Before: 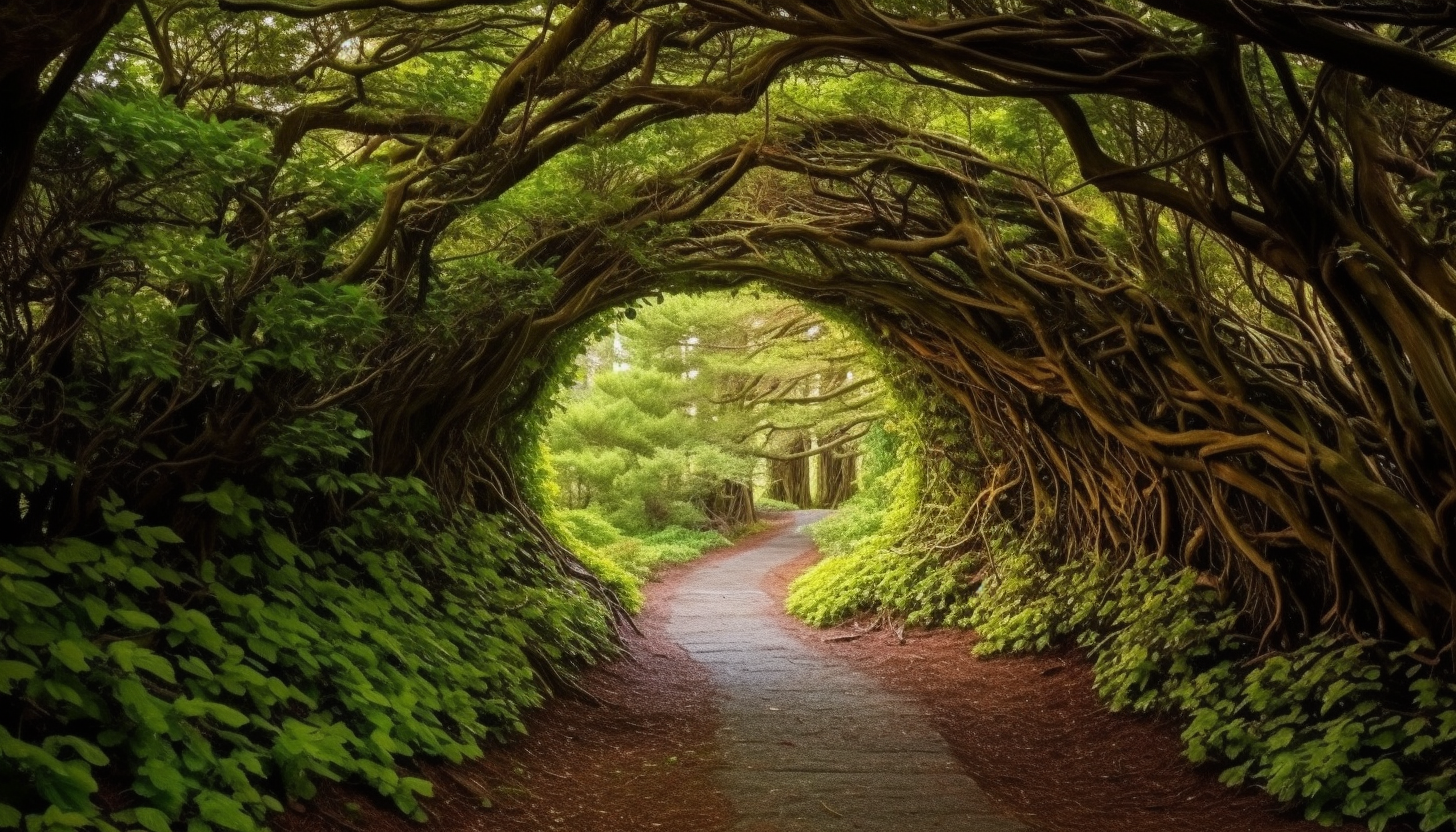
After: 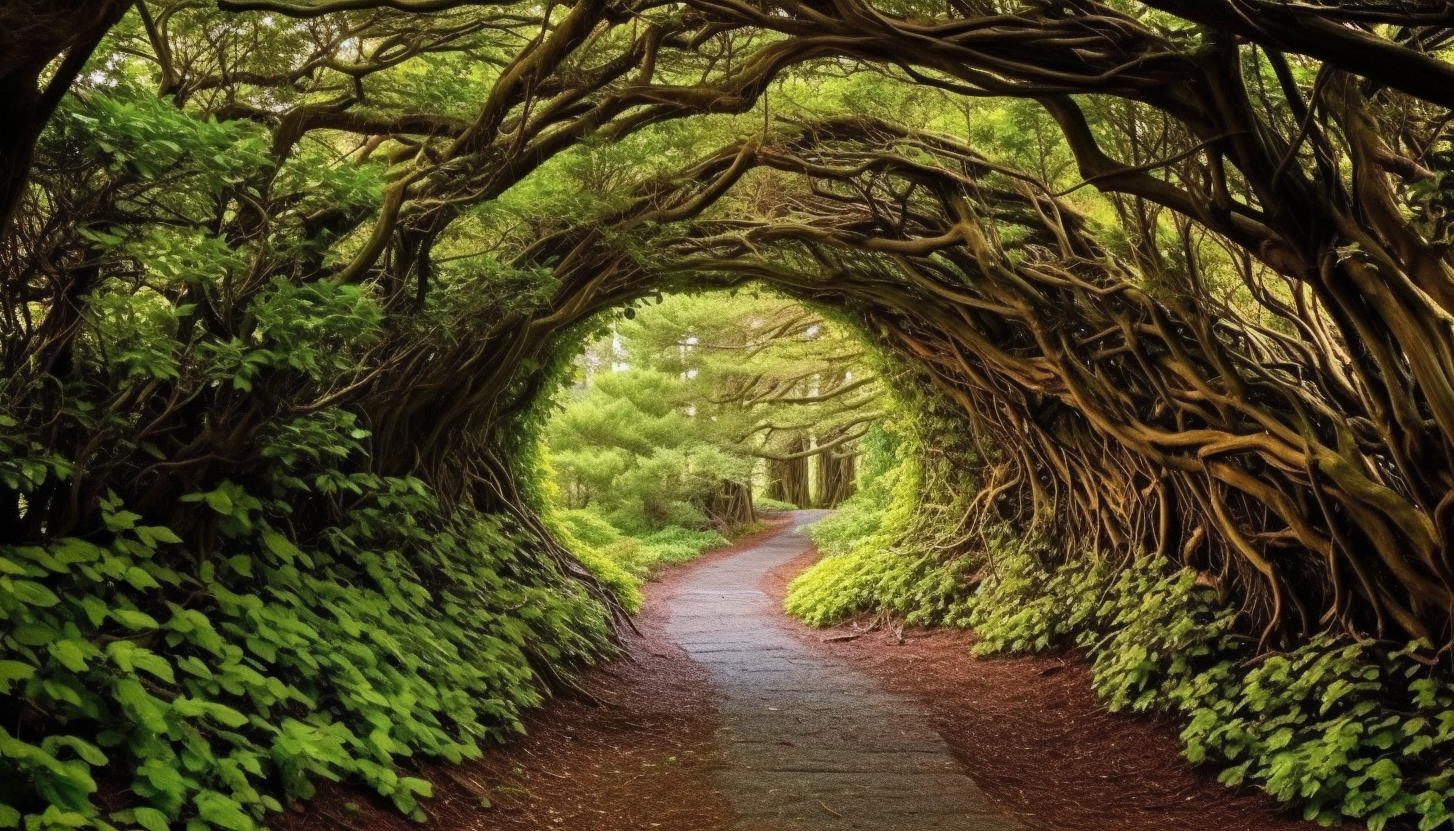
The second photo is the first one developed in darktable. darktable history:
shadows and highlights: soften with gaussian
haze removal: adaptive false
crop and rotate: left 0.117%, bottom 0.013%
contrast brightness saturation: saturation -0.069
